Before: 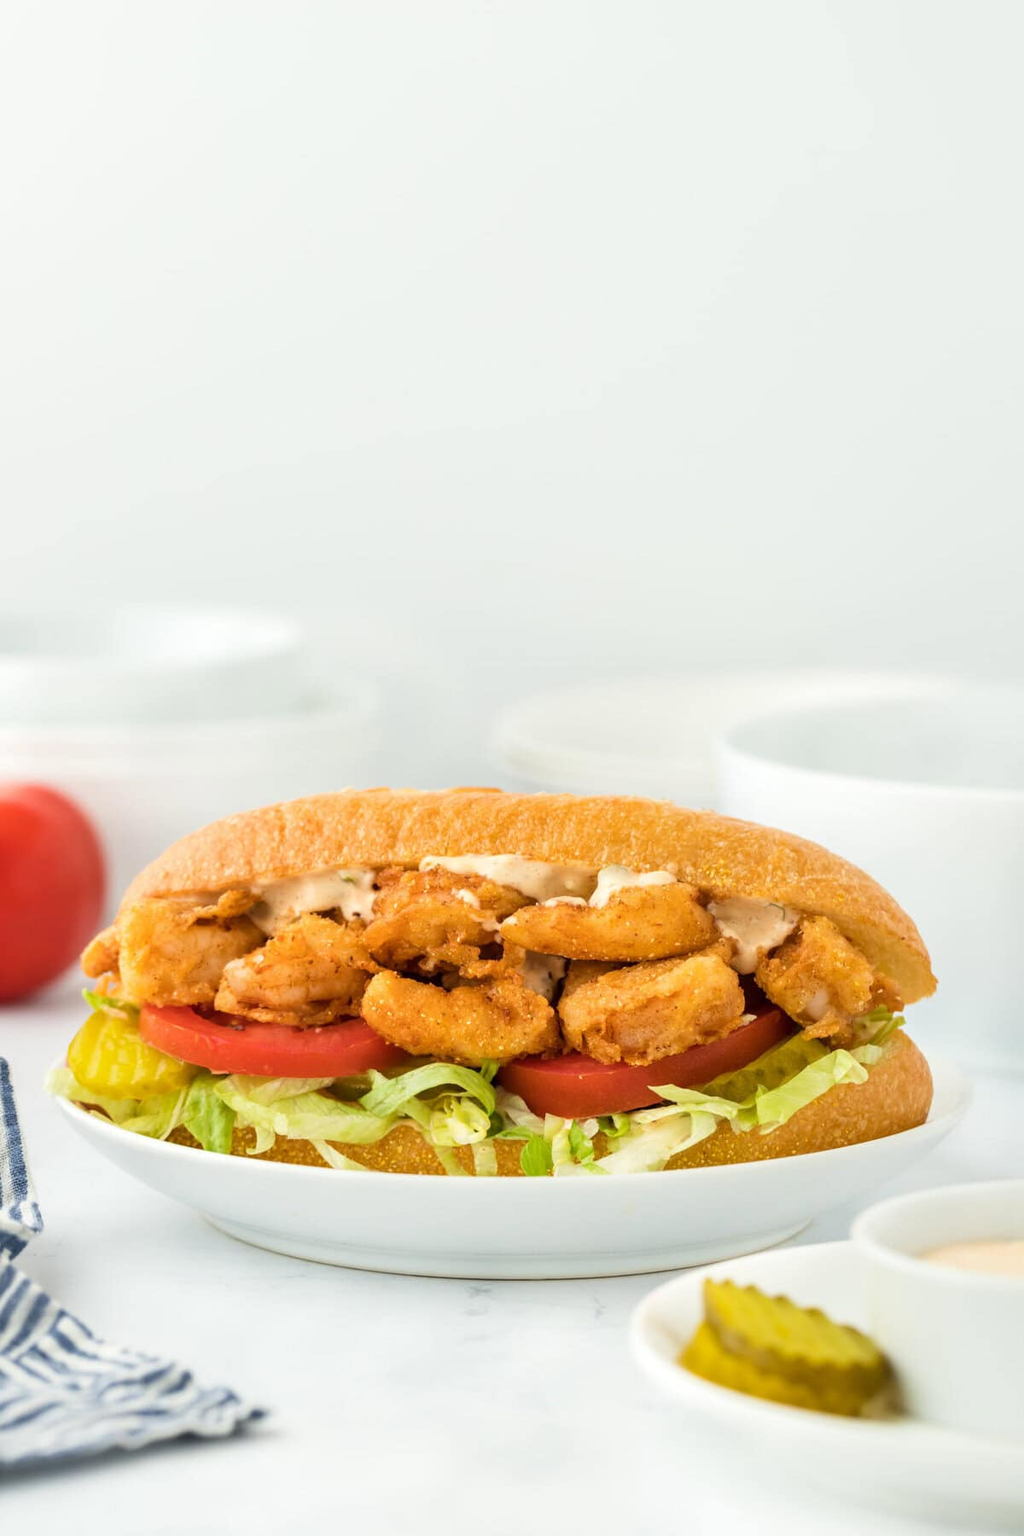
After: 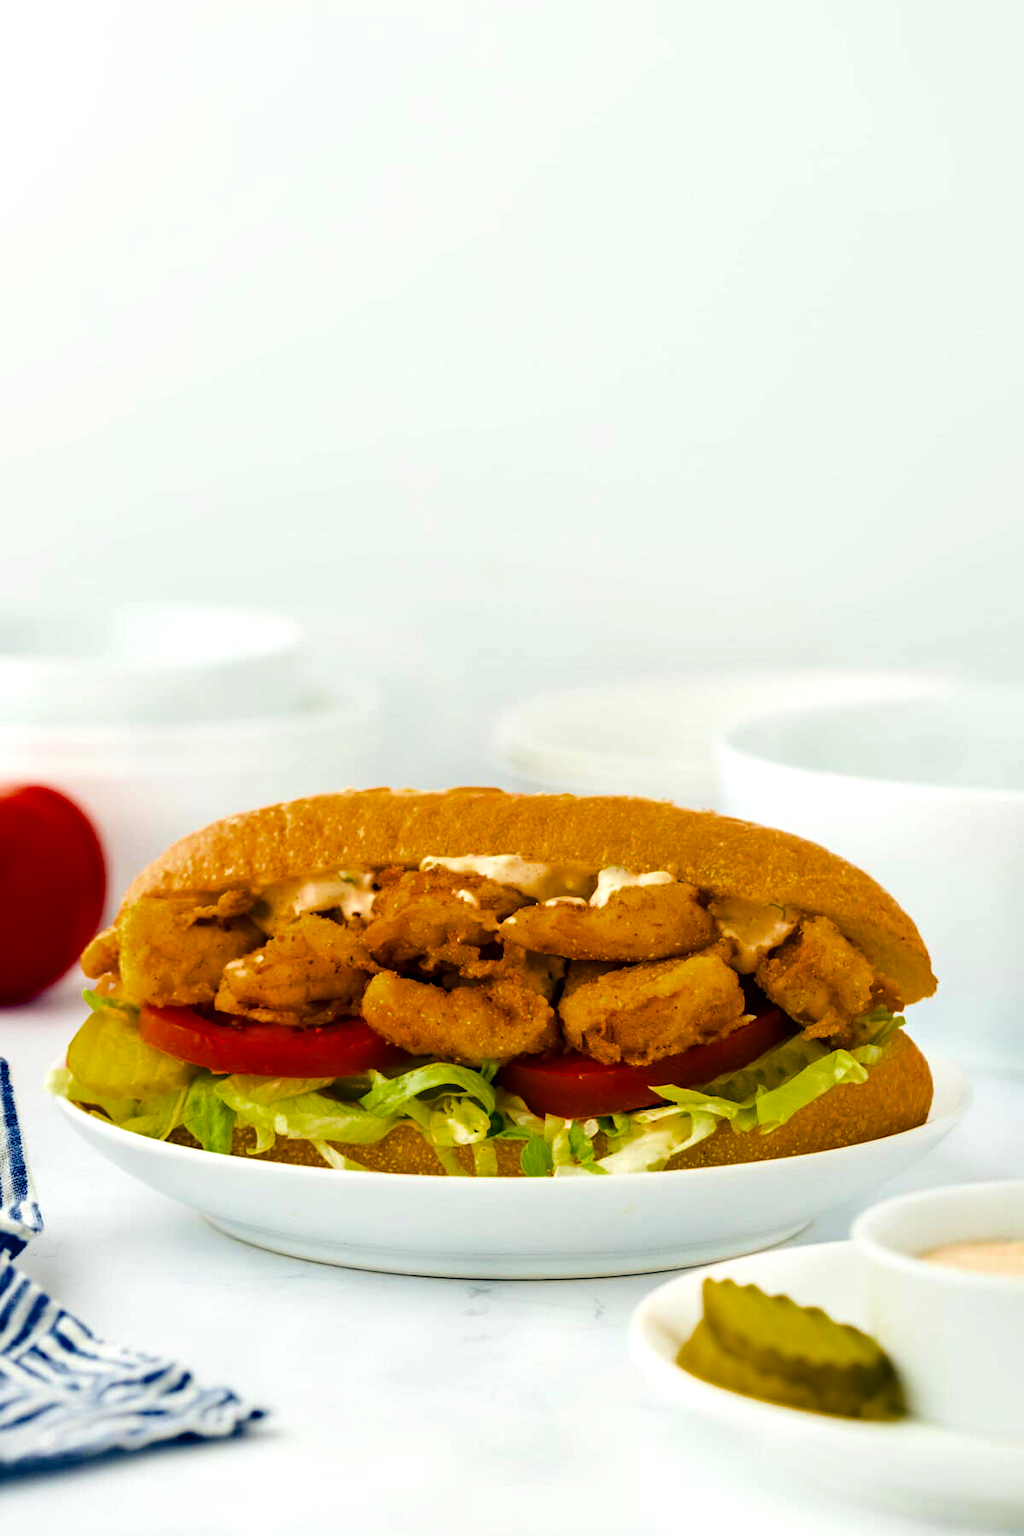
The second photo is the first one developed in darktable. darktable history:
color balance rgb: shadows lift › luminance -41.014%, shadows lift › chroma 14.301%, shadows lift › hue 258.54°, linear chroma grading › shadows -7.911%, linear chroma grading › global chroma 9.776%, perceptual saturation grading › global saturation 36.025%, perceptual brilliance grading › highlights 5.585%, perceptual brilliance grading › shadows -10.28%, saturation formula JzAzBz (2021)
contrast brightness saturation: brightness -0.087
haze removal: compatibility mode true, adaptive false
